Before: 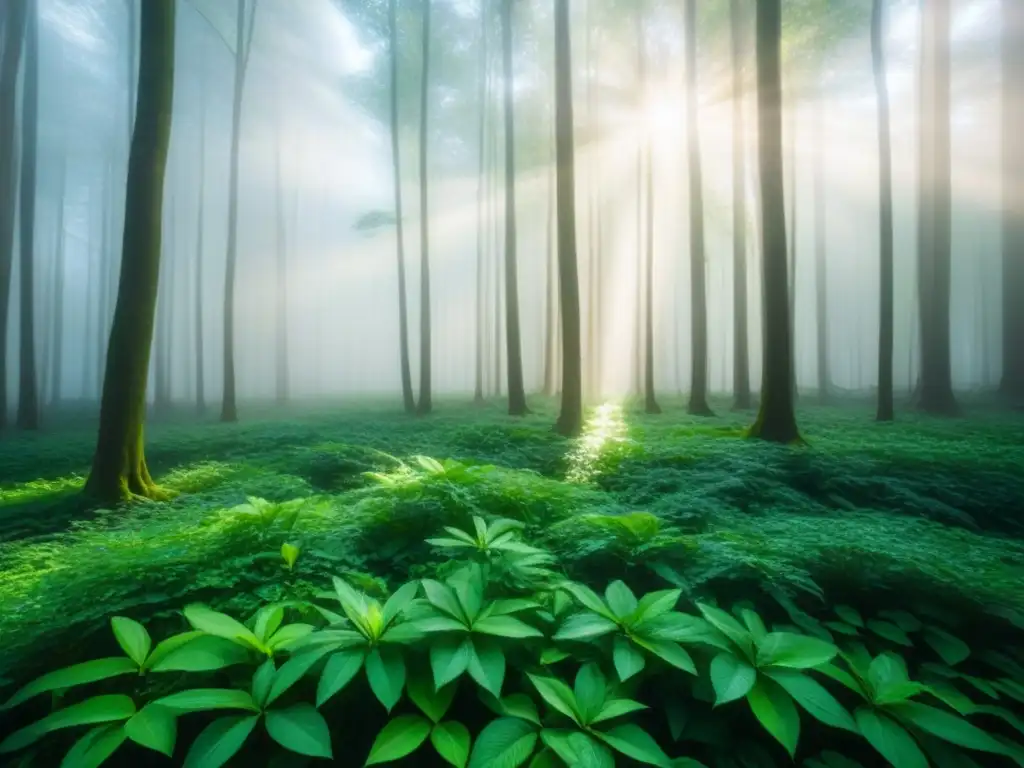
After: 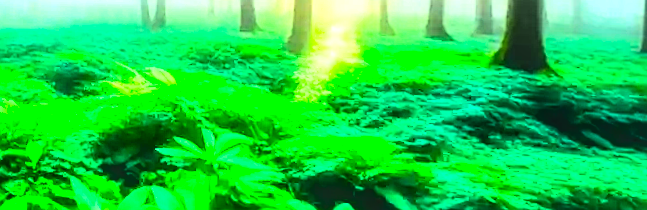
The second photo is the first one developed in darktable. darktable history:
sharpen: on, module defaults
contrast brightness saturation: contrast 0.2, brightness 0.2, saturation 0.8
crop: left 18.091%, top 51.13%, right 17.525%, bottom 16.85%
rgb curve: curves: ch0 [(0, 0) (0.21, 0.15) (0.24, 0.21) (0.5, 0.75) (0.75, 0.96) (0.89, 0.99) (1, 1)]; ch1 [(0, 0.02) (0.21, 0.13) (0.25, 0.2) (0.5, 0.67) (0.75, 0.9) (0.89, 0.97) (1, 1)]; ch2 [(0, 0.02) (0.21, 0.13) (0.25, 0.2) (0.5, 0.67) (0.75, 0.9) (0.89, 0.97) (1, 1)], compensate middle gray true
rotate and perspective: rotation 1.69°, lens shift (vertical) -0.023, lens shift (horizontal) -0.291, crop left 0.025, crop right 0.988, crop top 0.092, crop bottom 0.842
exposure: exposure 0.556 EV, compensate highlight preservation false
shadows and highlights: shadows 62.66, white point adjustment 0.37, highlights -34.44, compress 83.82%
local contrast: on, module defaults
